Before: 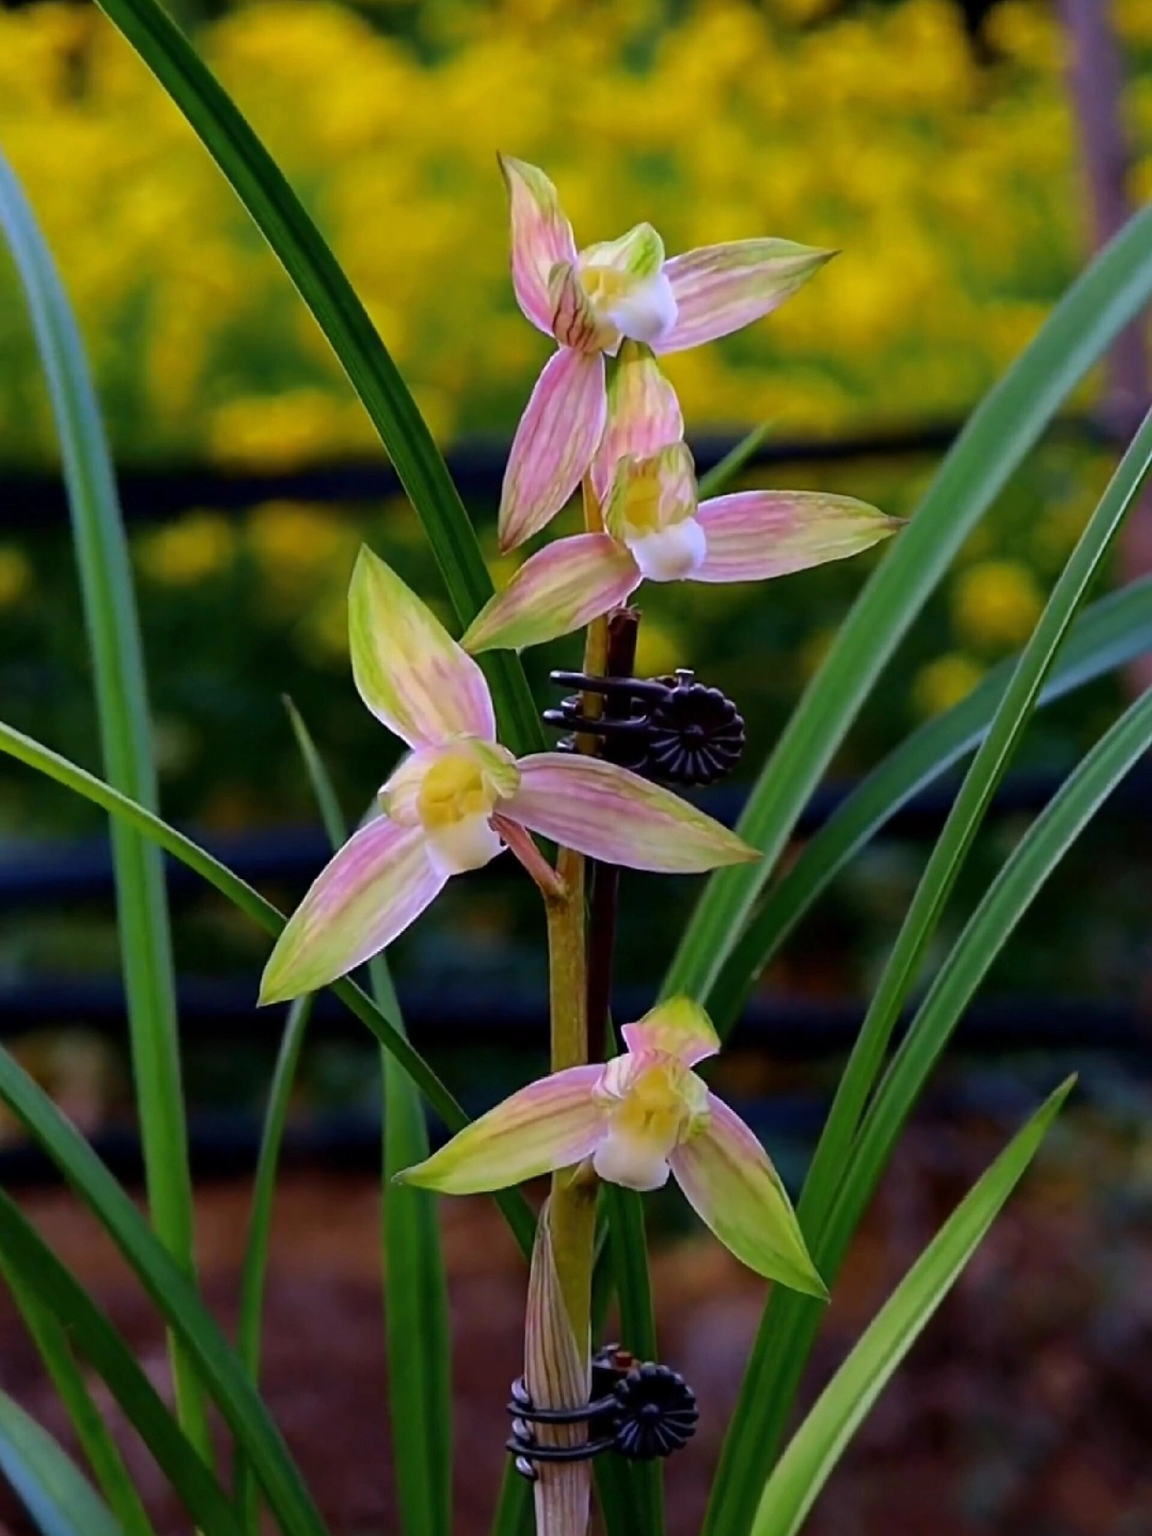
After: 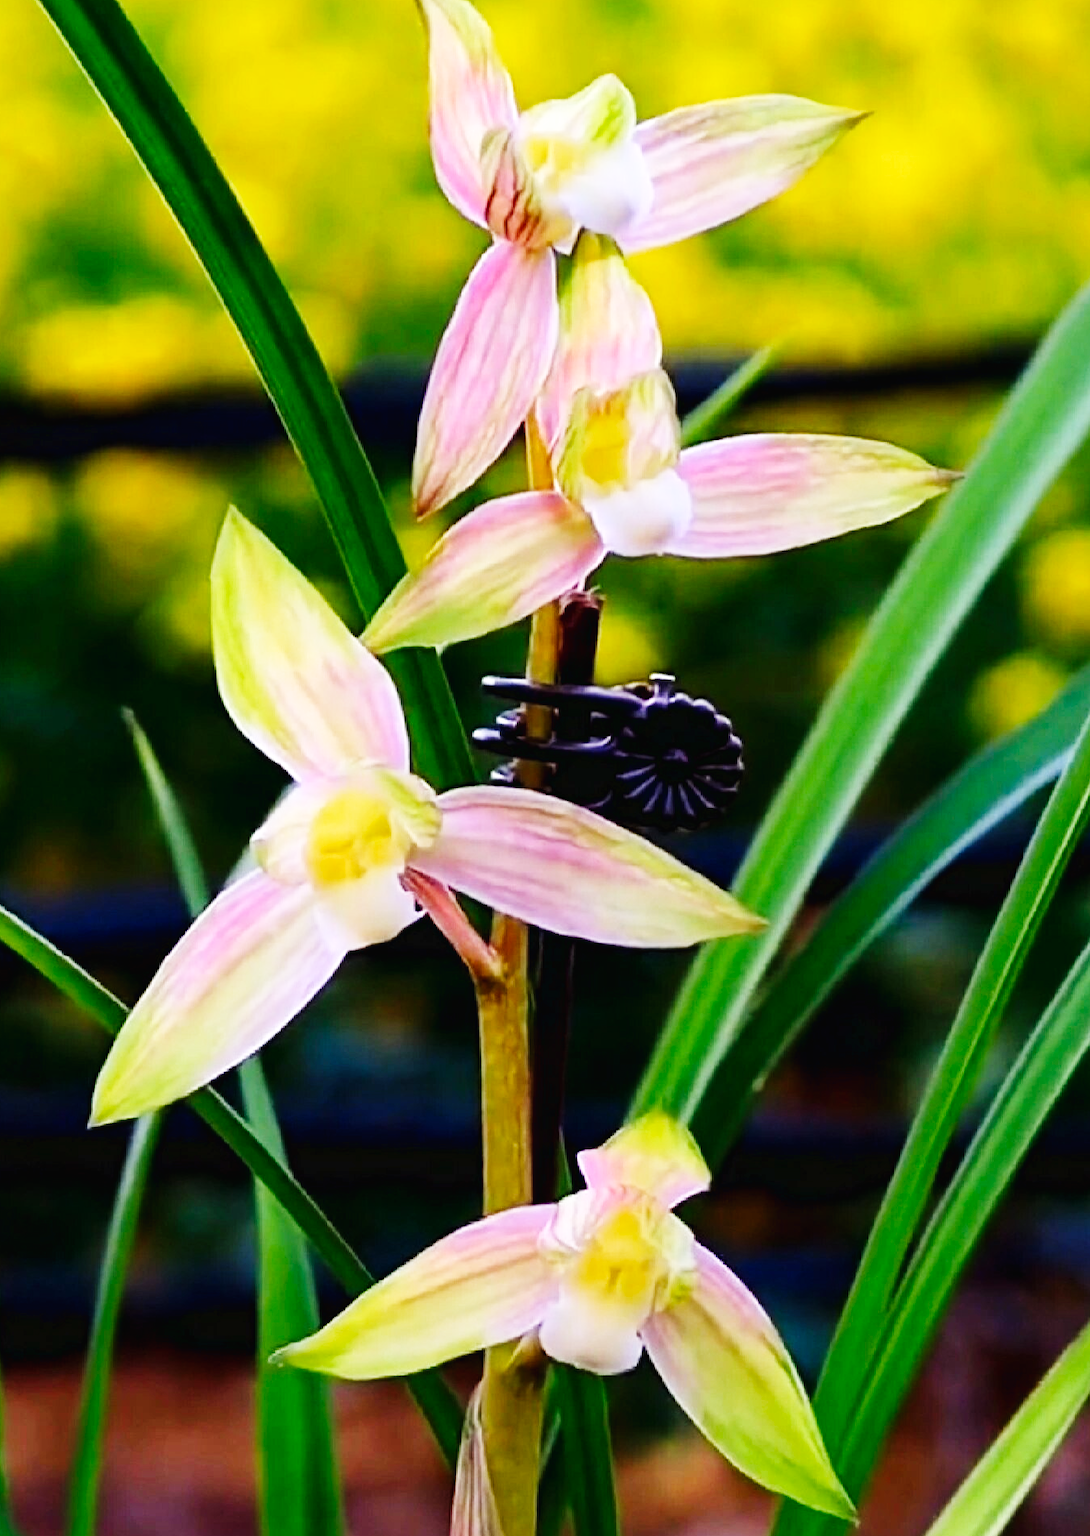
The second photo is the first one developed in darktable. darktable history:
base curve: curves: ch0 [(0, 0.003) (0.001, 0.002) (0.006, 0.004) (0.02, 0.022) (0.048, 0.086) (0.094, 0.234) (0.162, 0.431) (0.258, 0.629) (0.385, 0.8) (0.548, 0.918) (0.751, 0.988) (1, 1)], preserve colors none
crop and rotate: left 16.63%, top 10.919%, right 12.894%, bottom 14.628%
